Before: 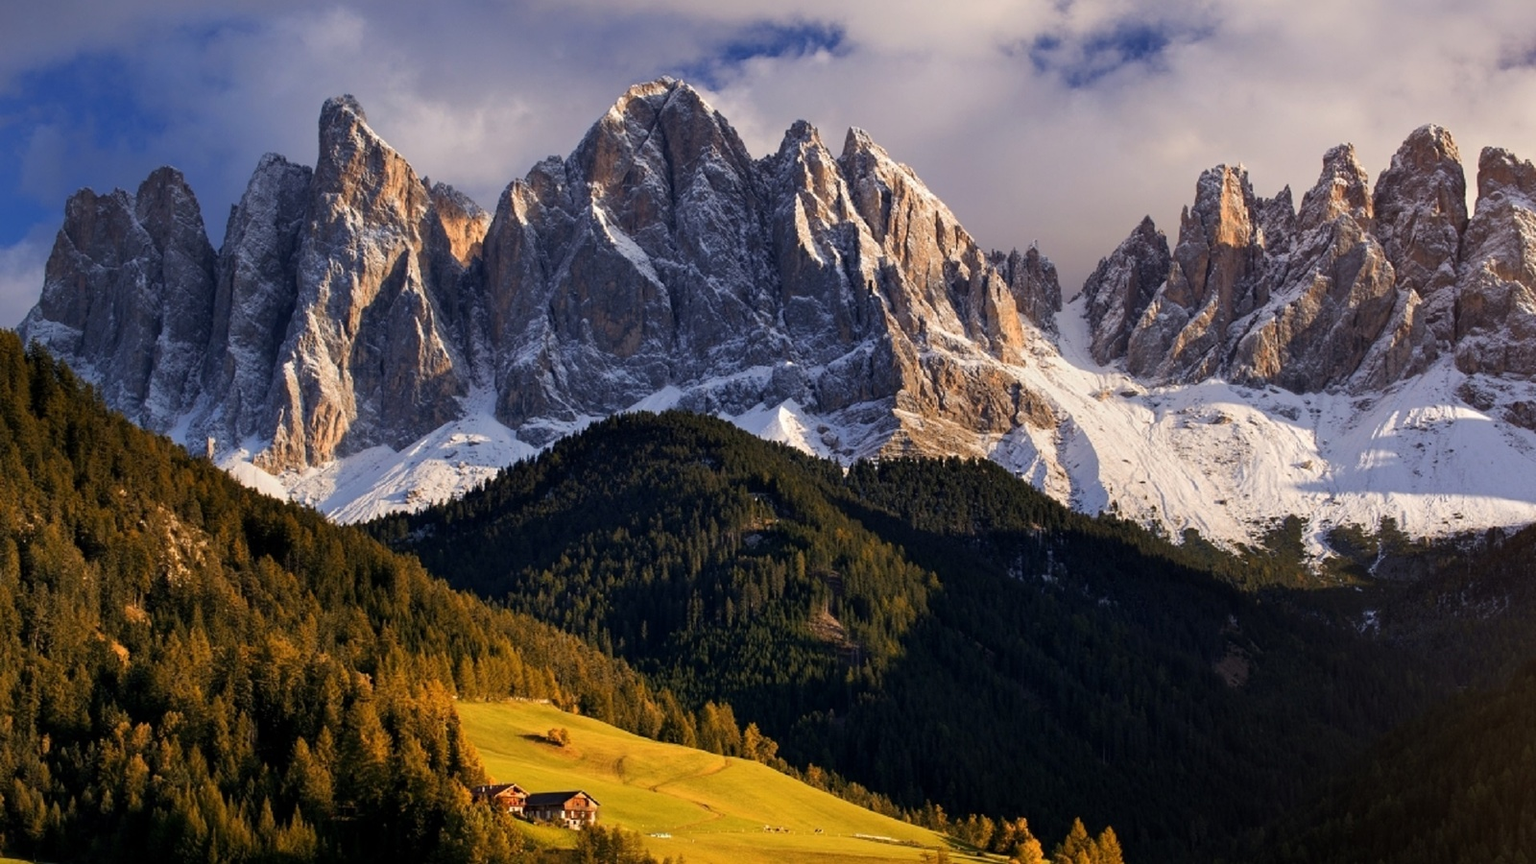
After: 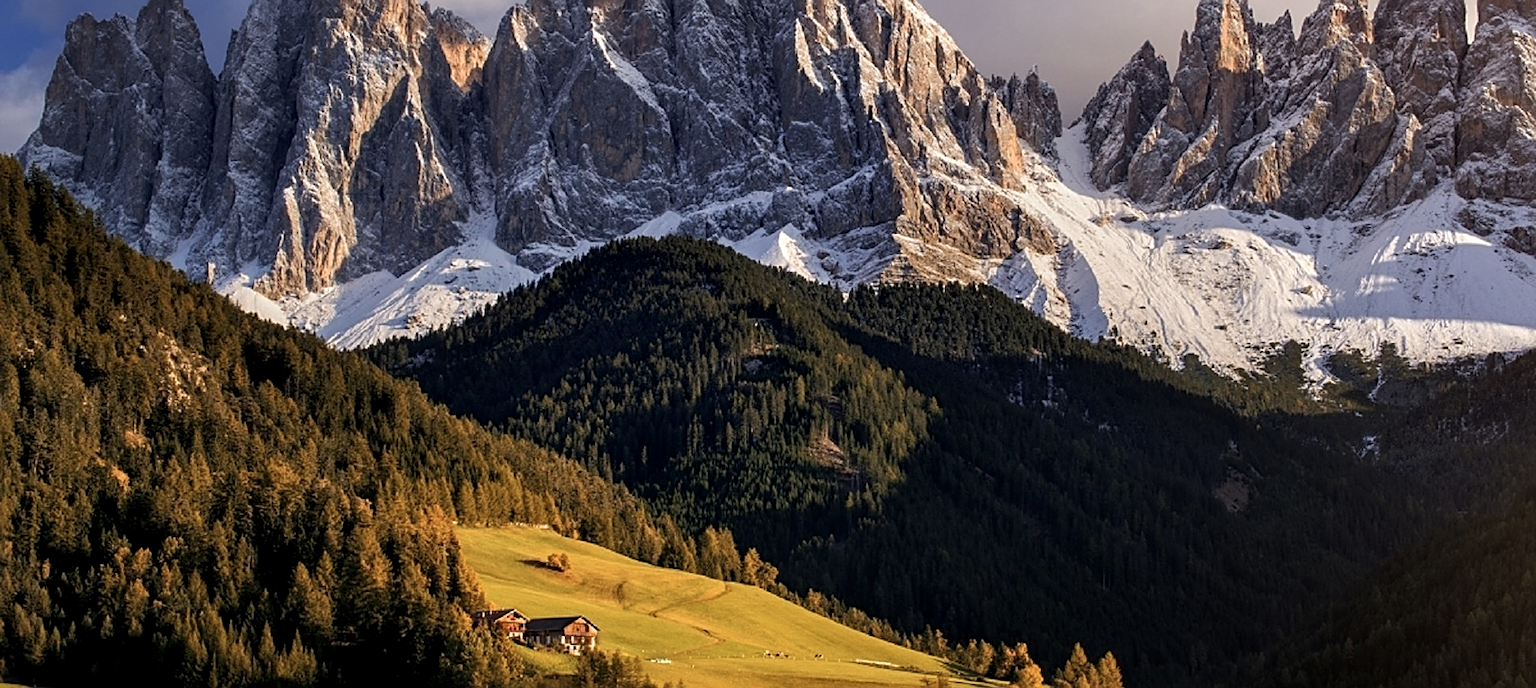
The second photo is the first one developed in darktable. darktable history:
crop and rotate: top 20.308%
local contrast: on, module defaults
sharpen: on, module defaults
contrast brightness saturation: saturation -0.152
